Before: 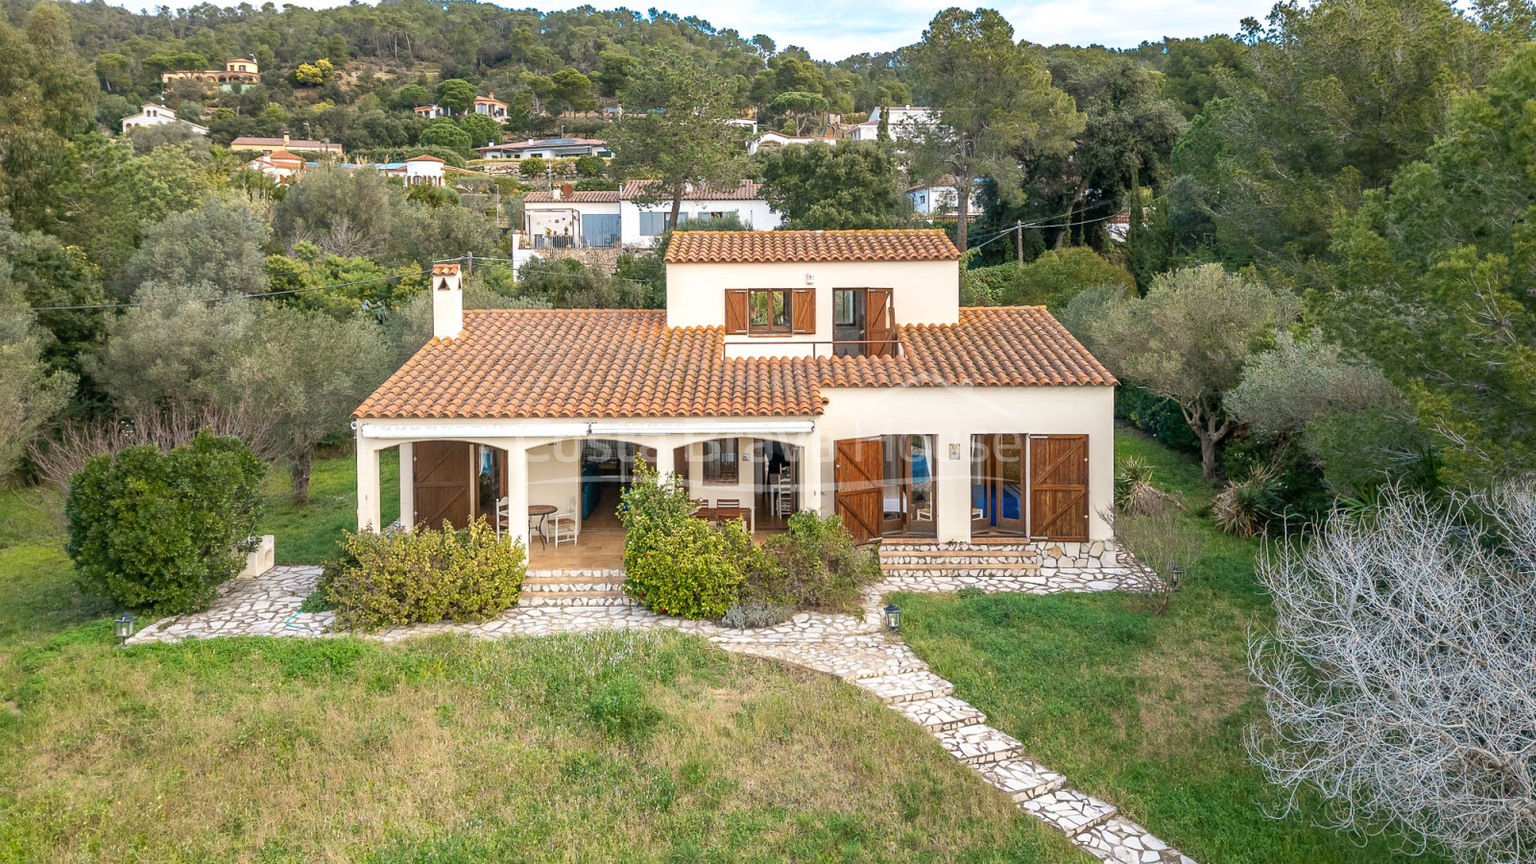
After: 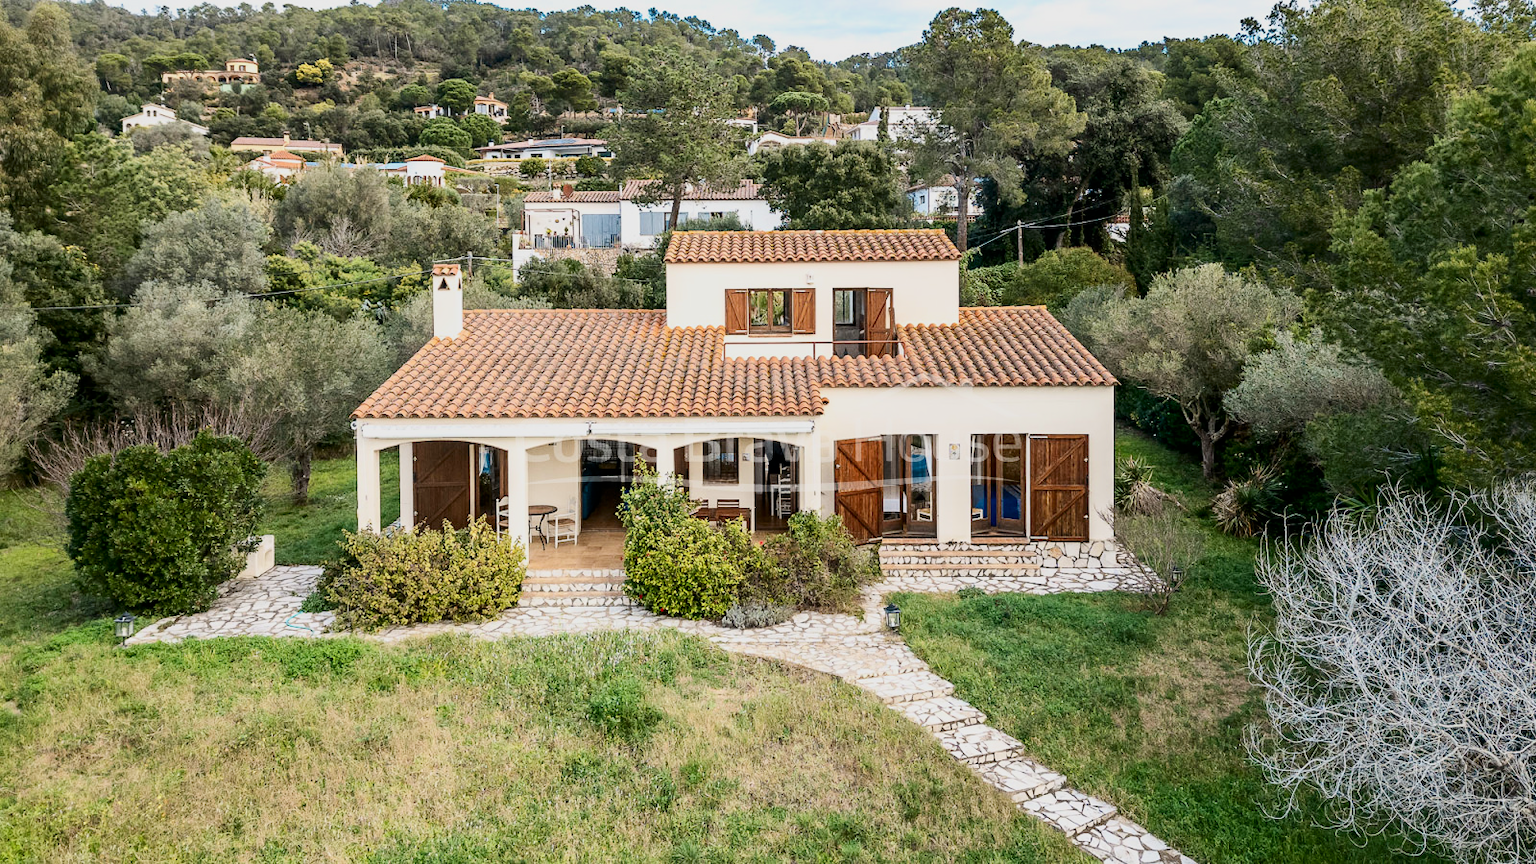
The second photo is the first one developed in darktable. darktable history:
contrast brightness saturation: contrast 0.28
filmic rgb: black relative exposure -7.65 EV, white relative exposure 4.56 EV, hardness 3.61
